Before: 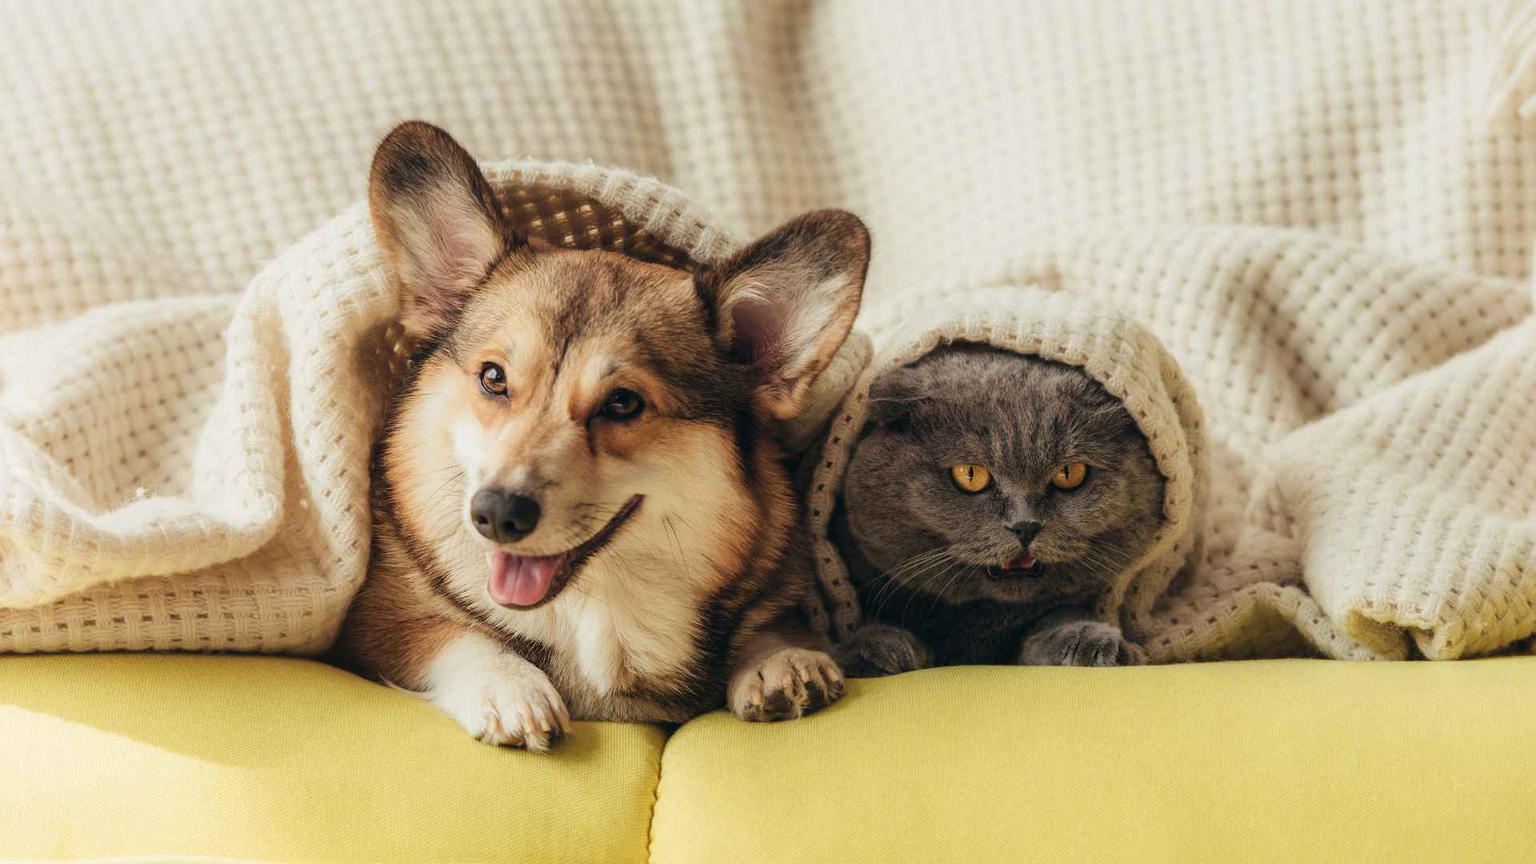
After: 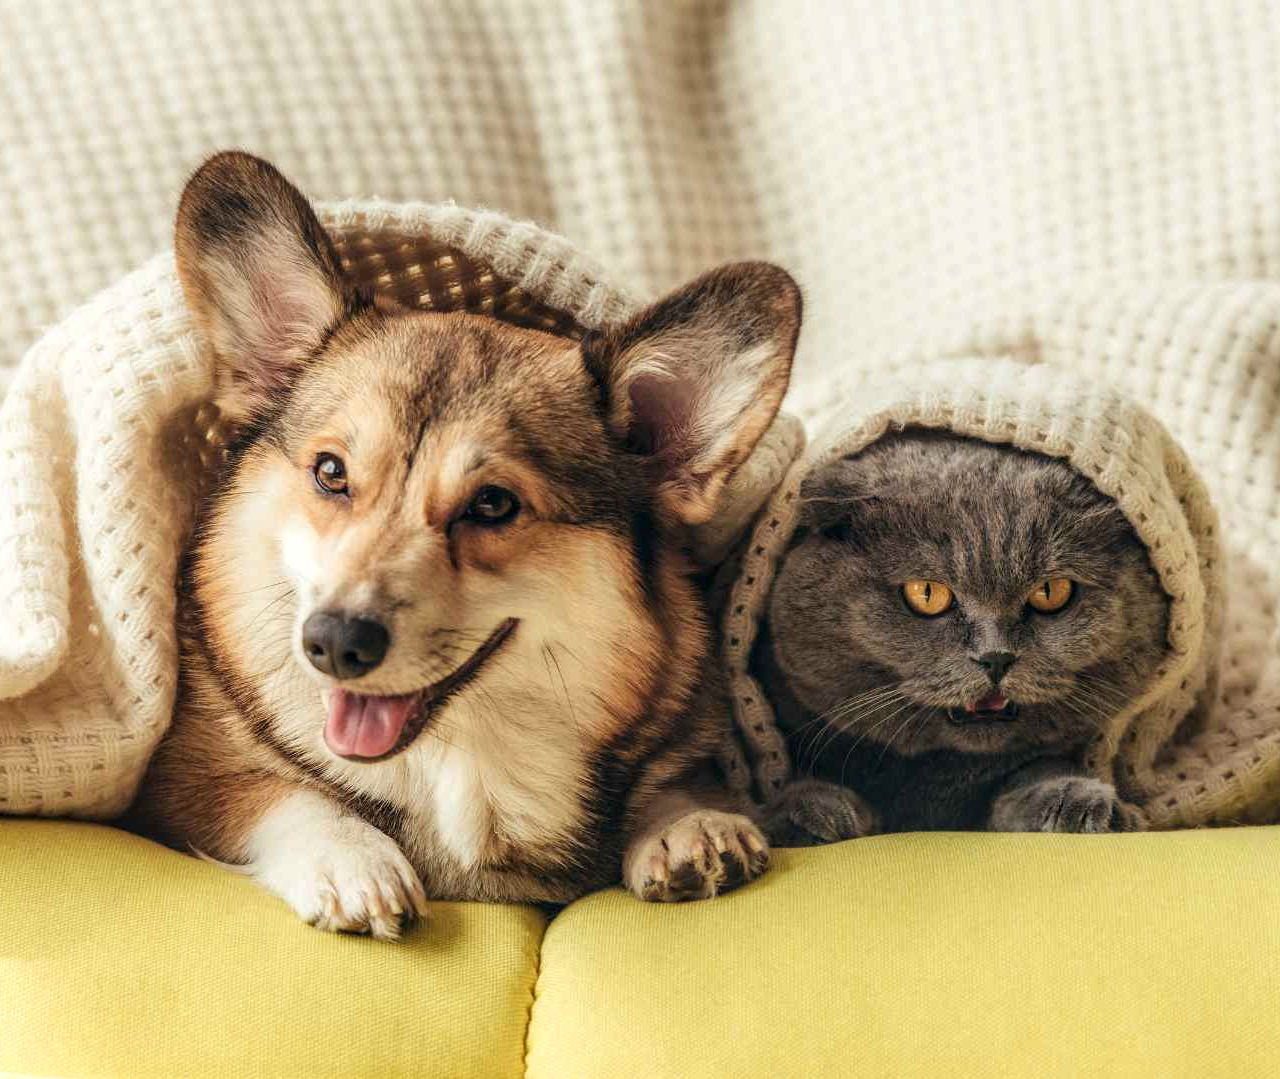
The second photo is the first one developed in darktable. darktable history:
exposure: exposure 0.209 EV, compensate highlight preservation false
crop and rotate: left 14.899%, right 18.397%
local contrast: on, module defaults
